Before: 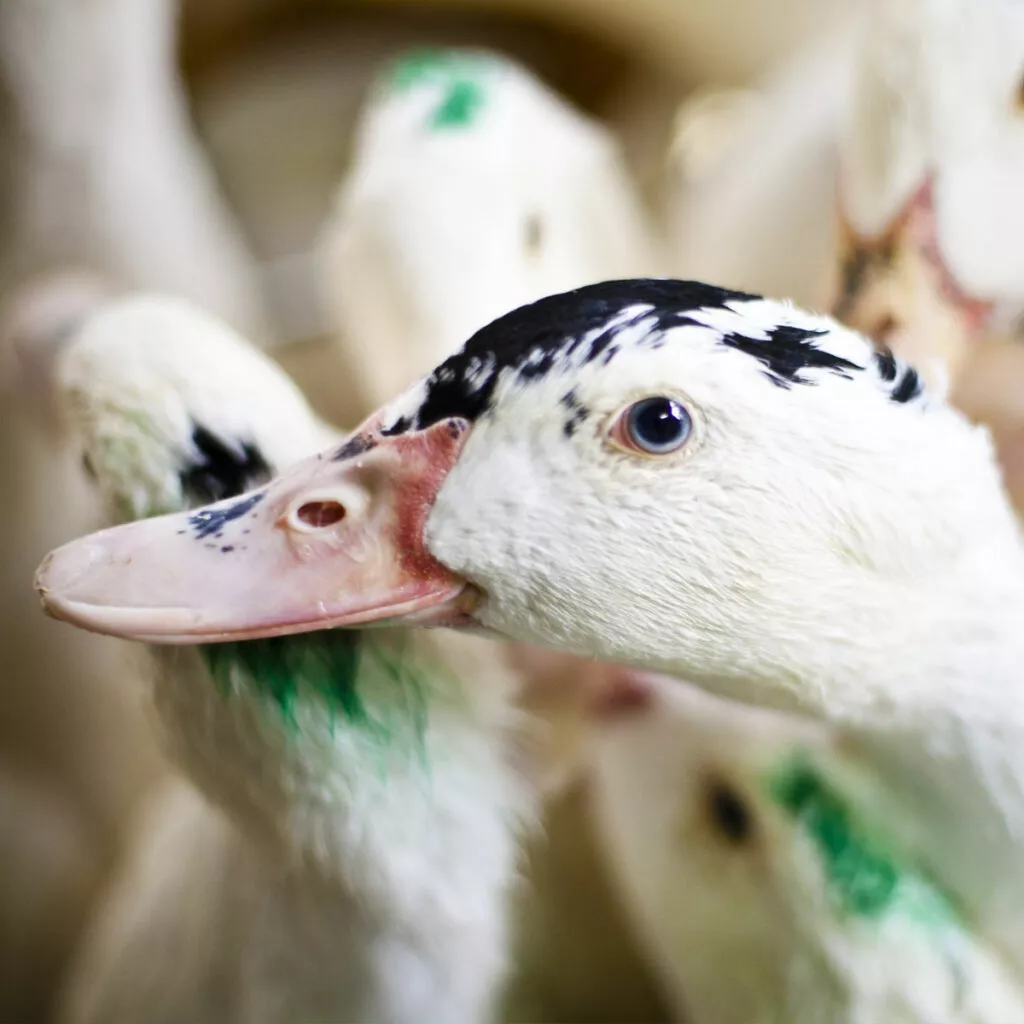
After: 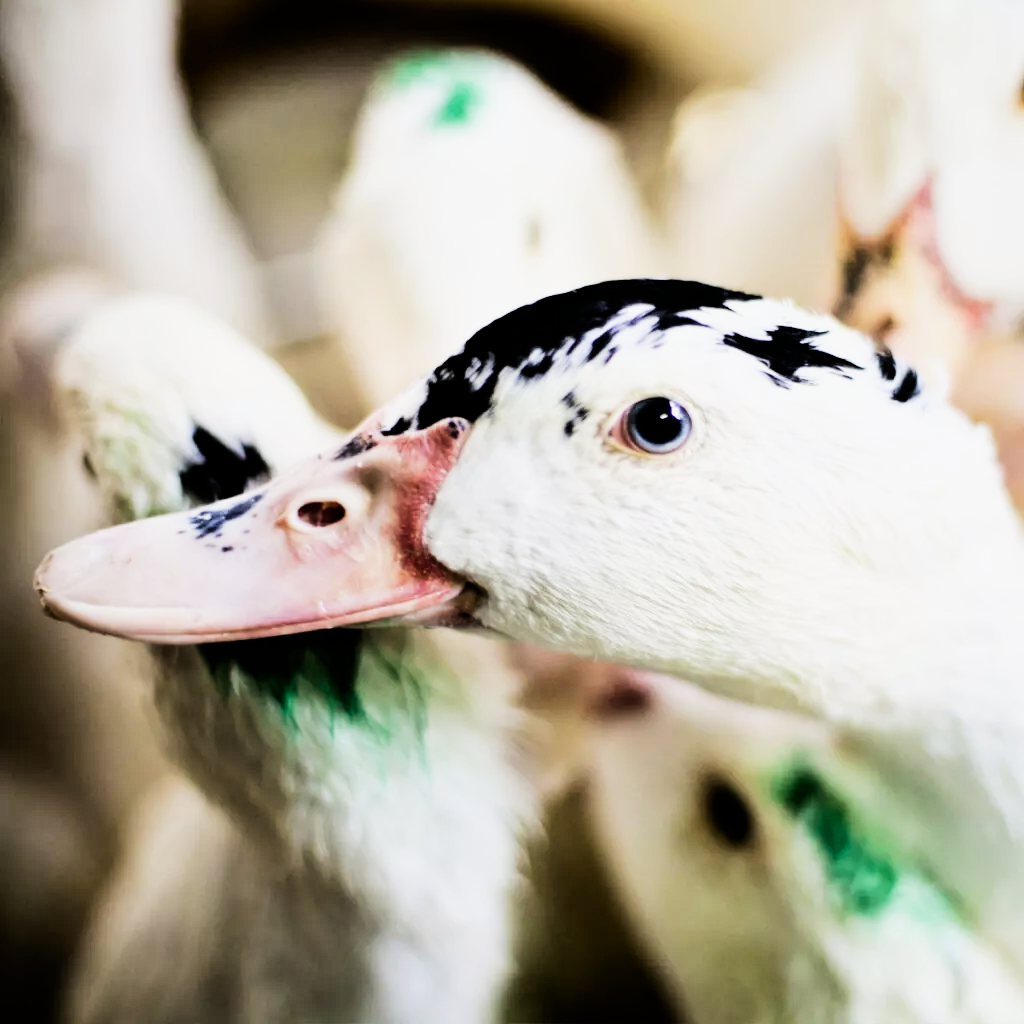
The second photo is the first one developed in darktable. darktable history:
contrast brightness saturation: contrast 0.04, saturation 0.16
filmic rgb: black relative exposure -5 EV, hardness 2.88, contrast 1.4, highlights saturation mix -30%
tone equalizer: -8 EV -0.75 EV, -7 EV -0.7 EV, -6 EV -0.6 EV, -5 EV -0.4 EV, -3 EV 0.4 EV, -2 EV 0.6 EV, -1 EV 0.7 EV, +0 EV 0.75 EV, edges refinement/feathering 500, mask exposure compensation -1.57 EV, preserve details no
